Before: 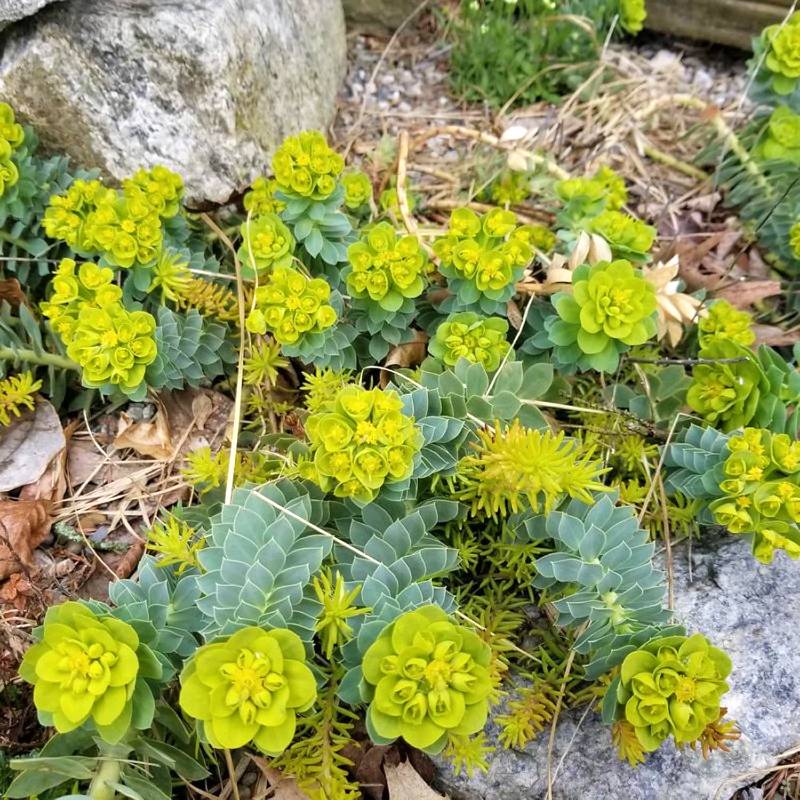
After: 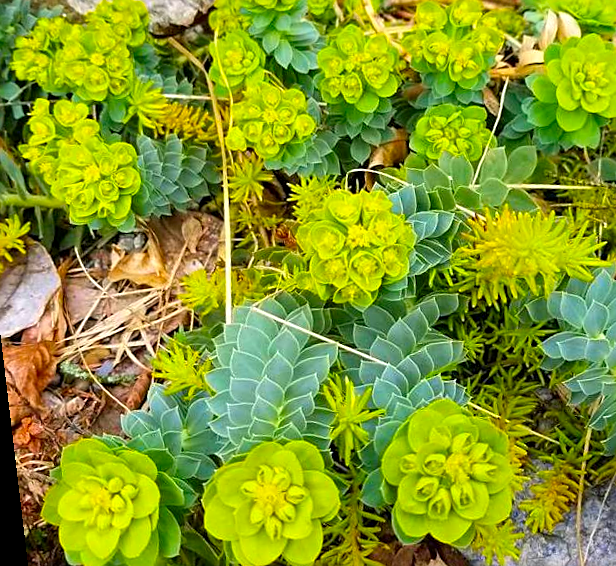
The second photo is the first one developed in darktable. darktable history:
crop: left 6.488%, top 27.668%, right 24.183%, bottom 8.656%
sharpen: on, module defaults
color contrast: green-magenta contrast 1.55, blue-yellow contrast 1.83
rotate and perspective: rotation -6.83°, automatic cropping off
